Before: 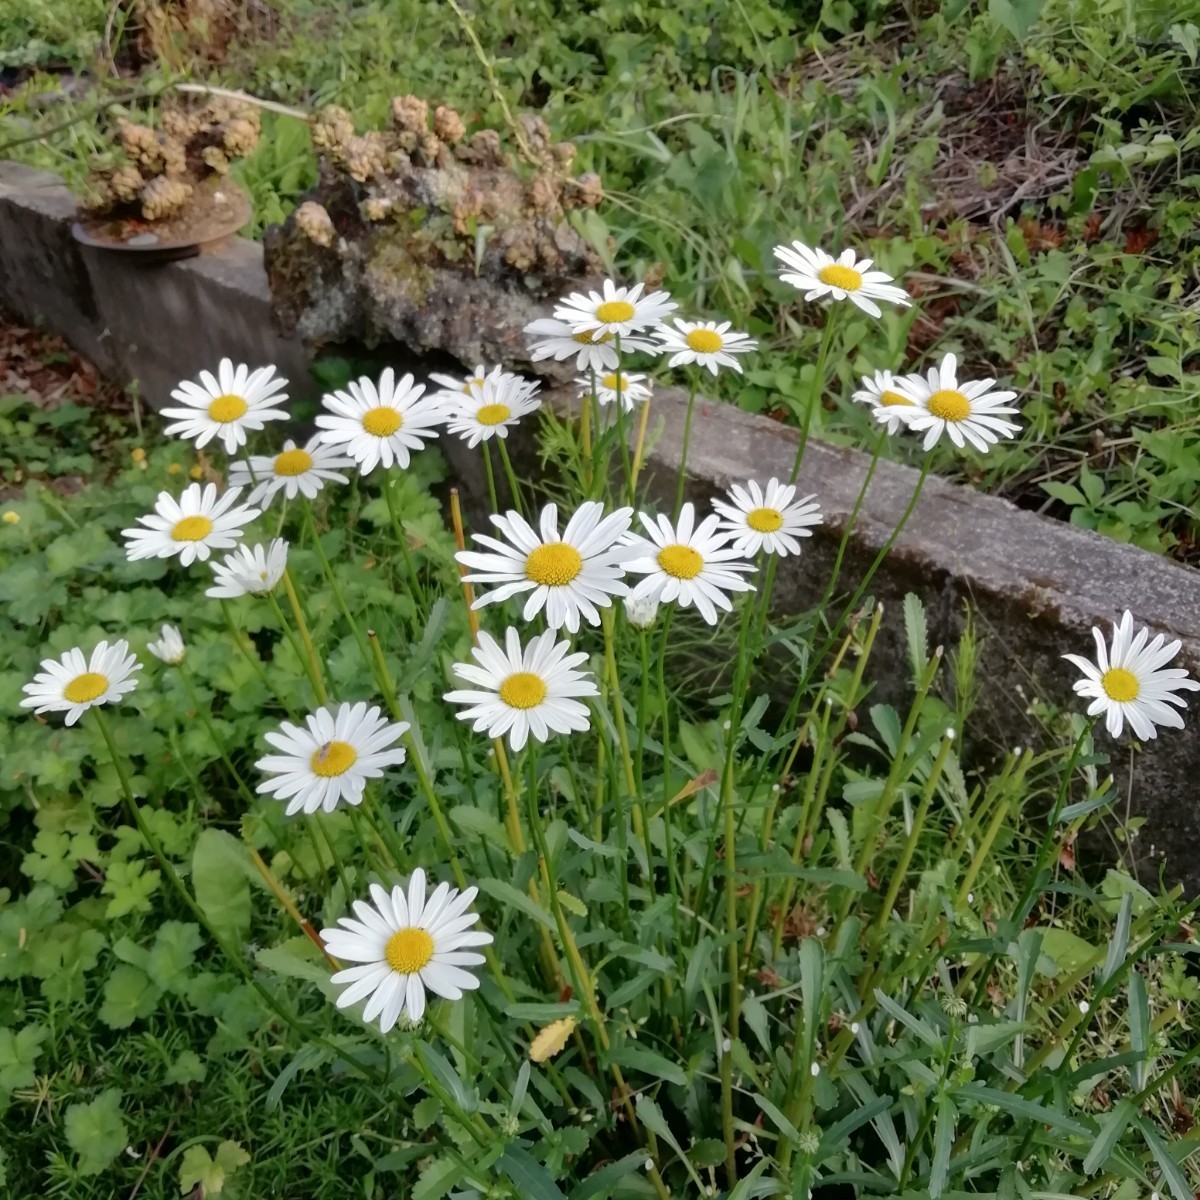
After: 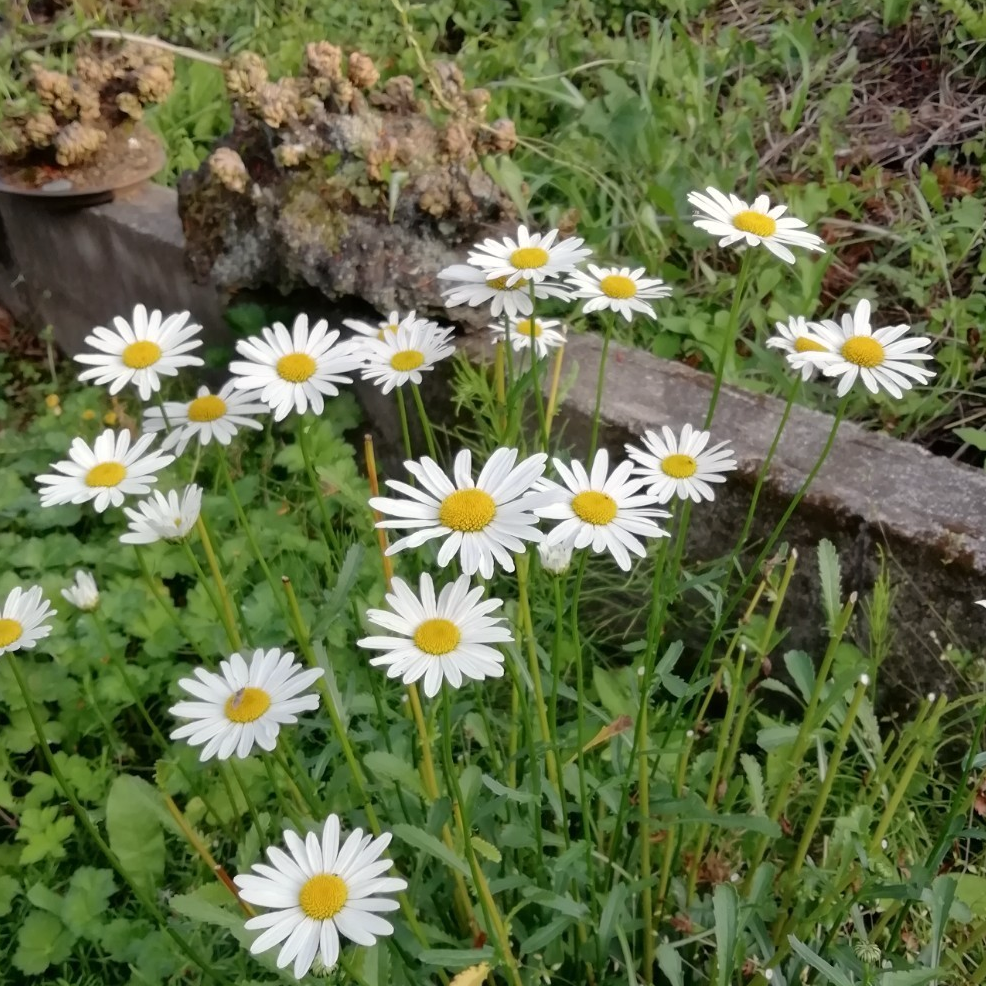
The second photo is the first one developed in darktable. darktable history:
crop and rotate: left 7.196%, top 4.574%, right 10.605%, bottom 13.178%
white balance: red 1.009, blue 0.985
